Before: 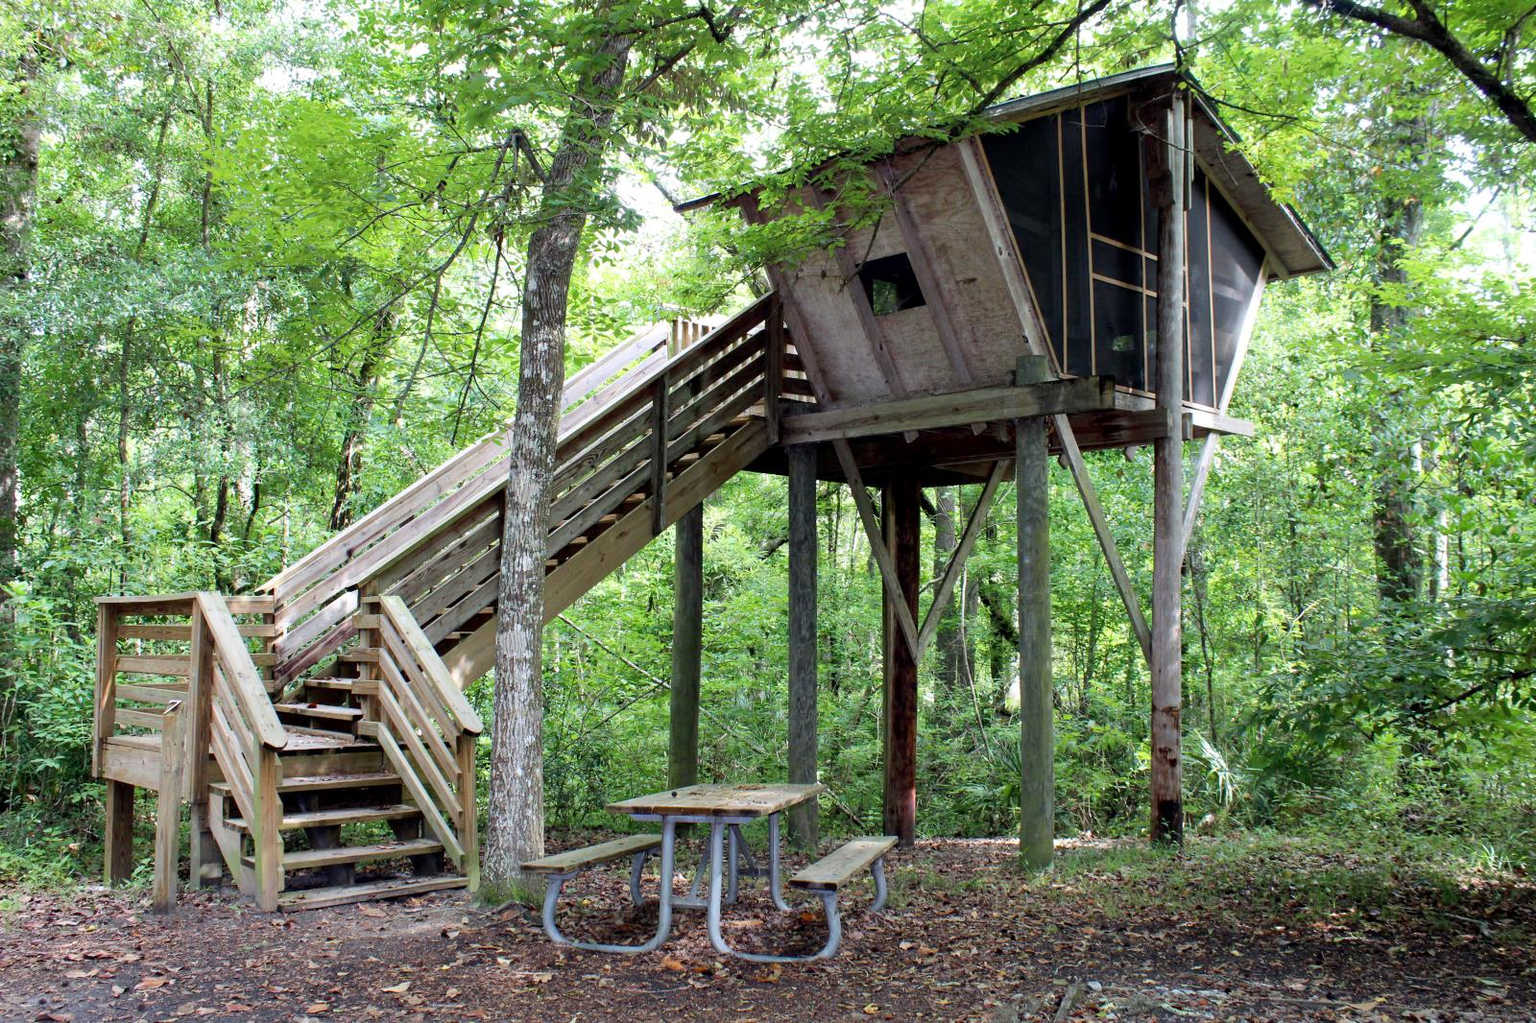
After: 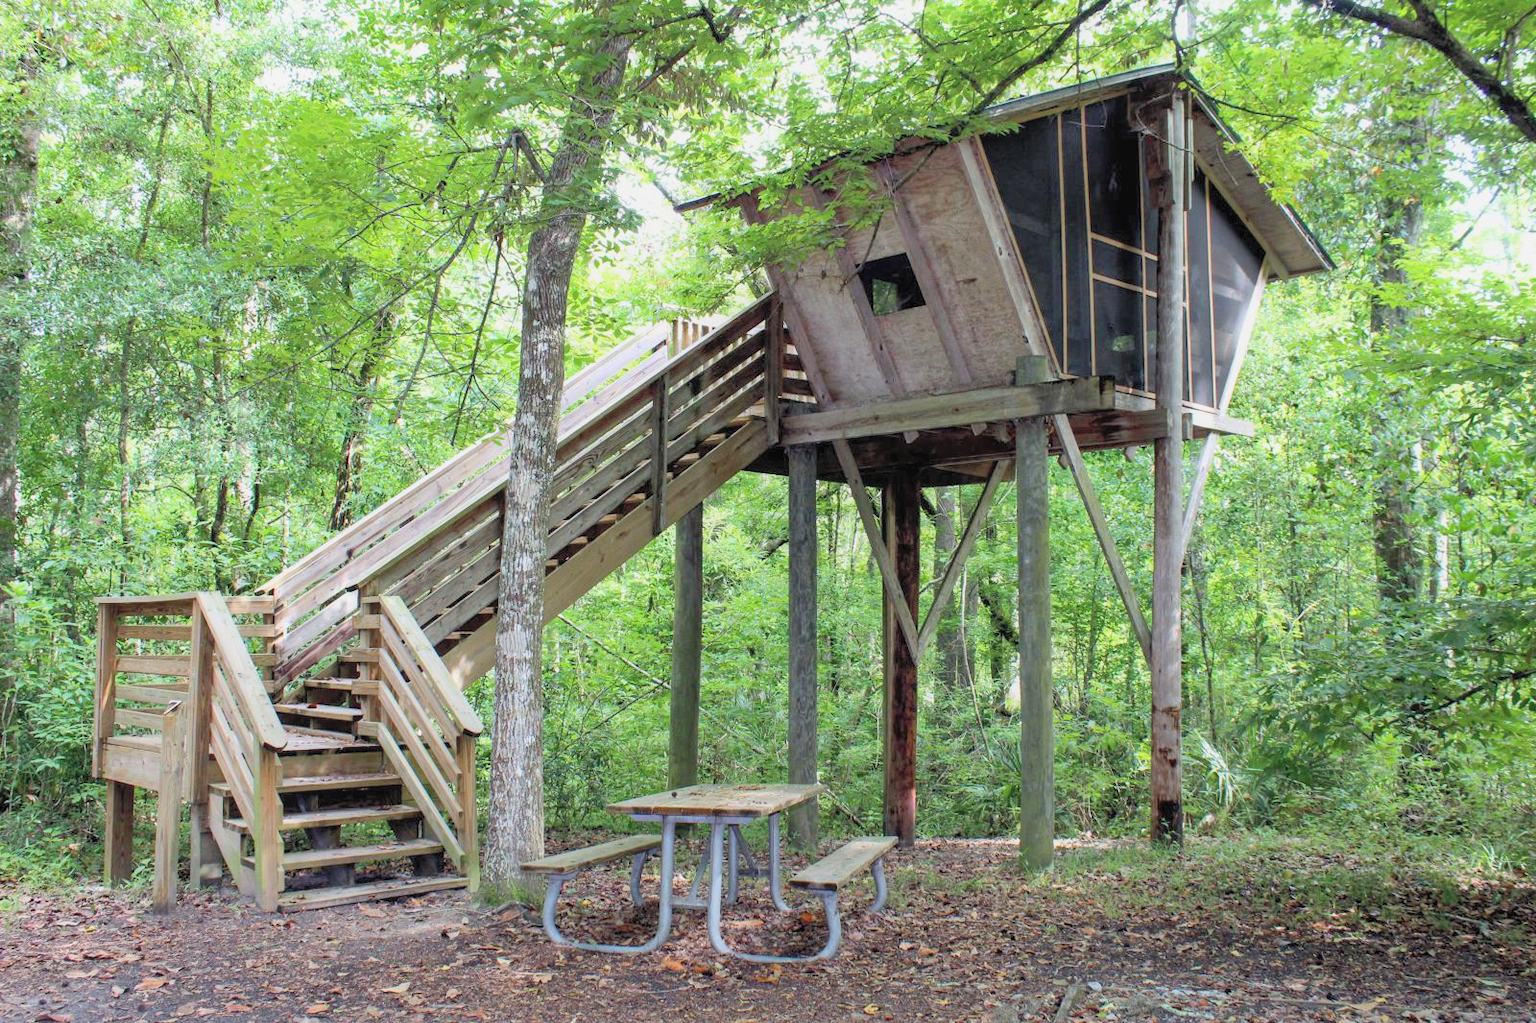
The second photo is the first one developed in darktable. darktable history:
tone equalizer: -8 EV 0.238 EV, -7 EV 0.409 EV, -6 EV 0.438 EV, -5 EV 0.266 EV, -3 EV -0.253 EV, -2 EV -0.431 EV, -1 EV -0.422 EV, +0 EV -0.262 EV
local contrast: detail 109%
contrast brightness saturation: contrast 0.098, brightness 0.314, saturation 0.136
